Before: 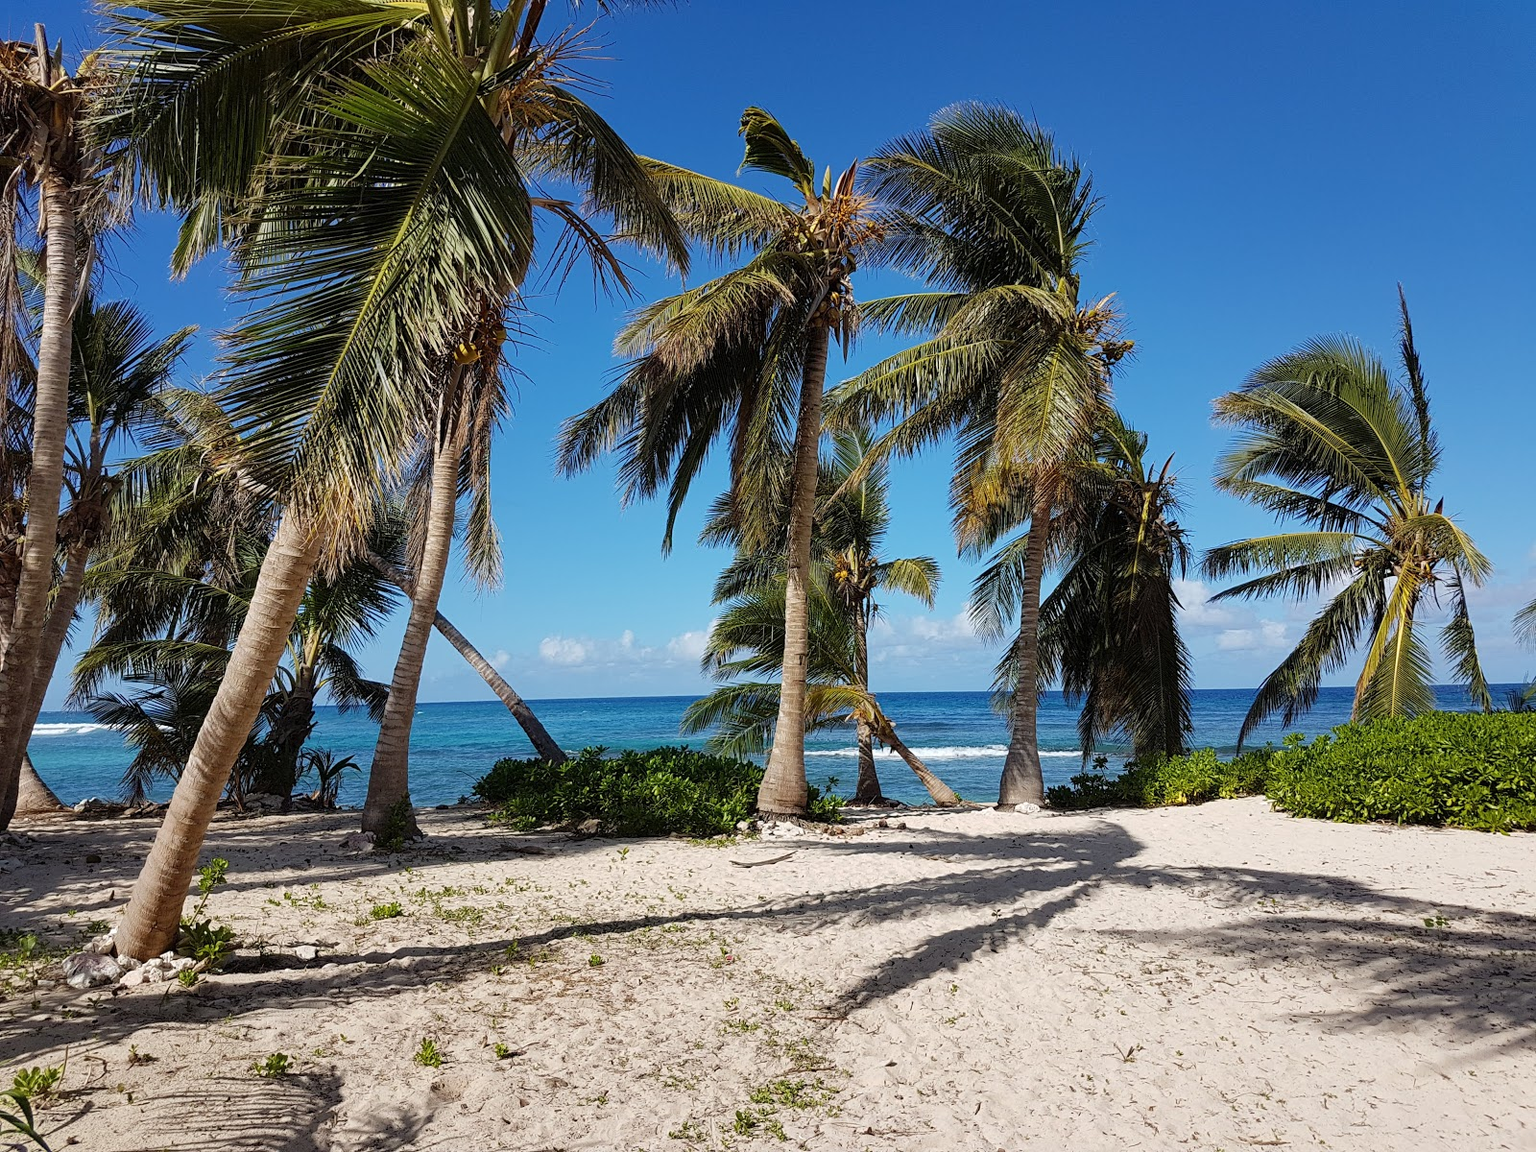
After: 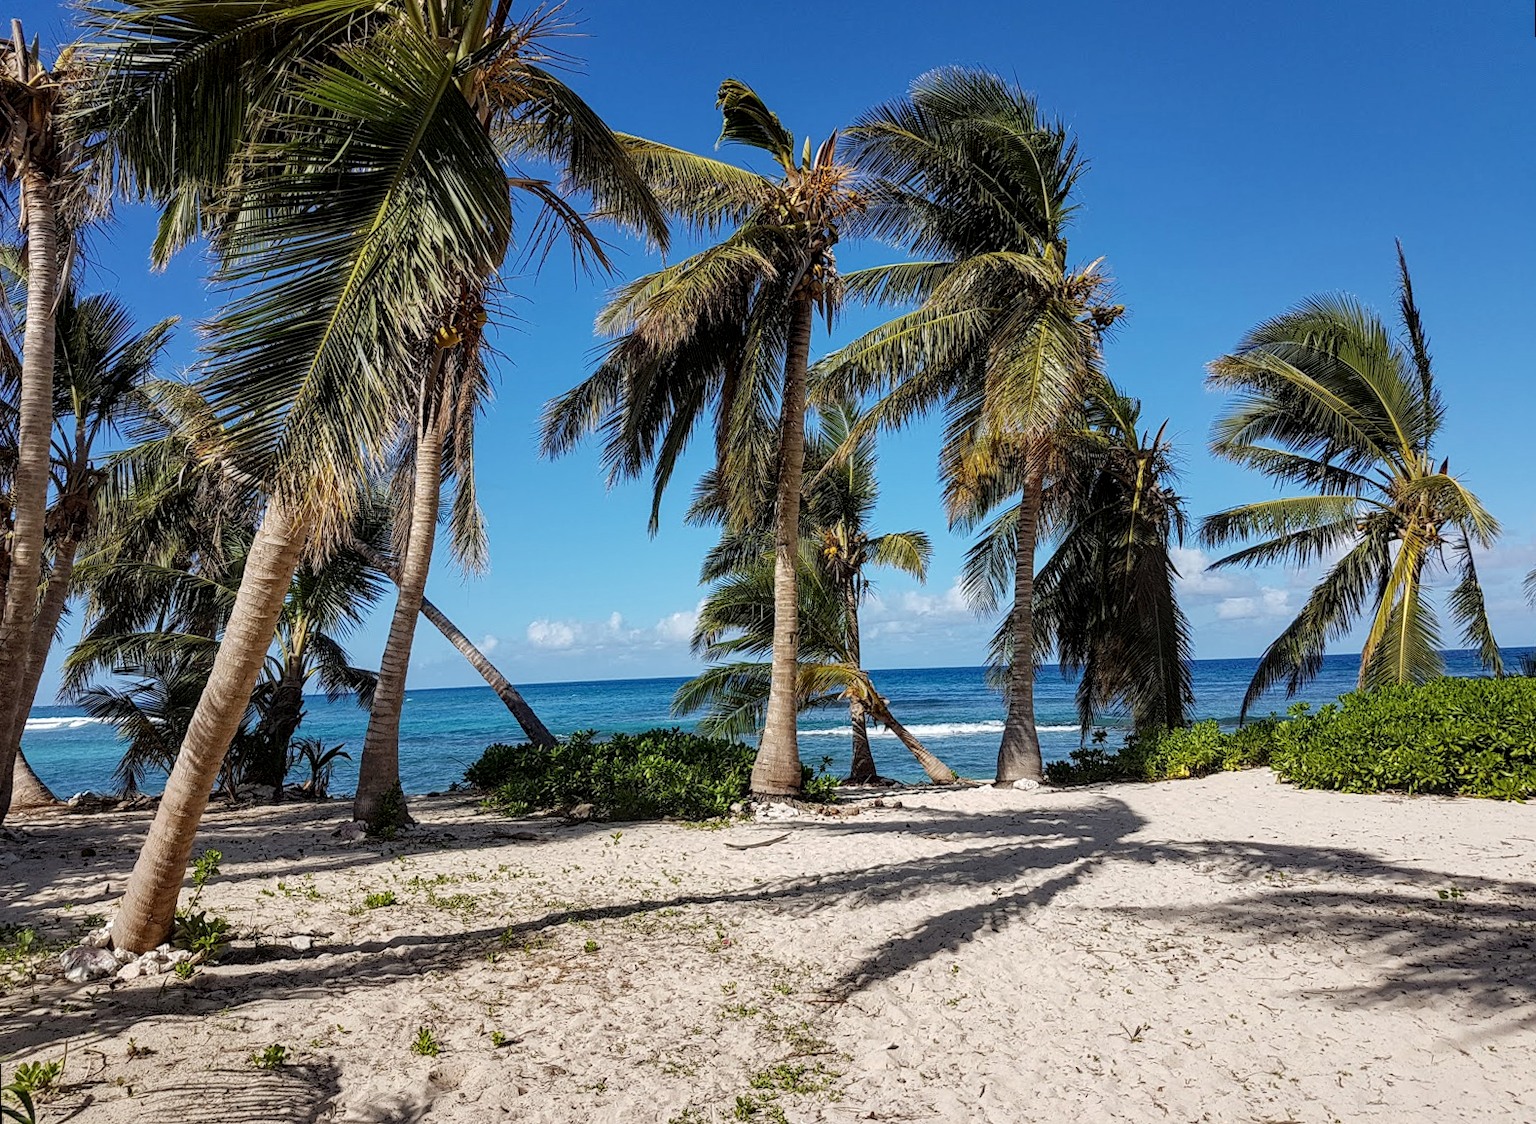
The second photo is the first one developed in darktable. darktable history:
exposure: exposure -0.01 EV, compensate highlight preservation false
local contrast: detail 130%
white balance: red 1, blue 1
rotate and perspective: rotation -1.32°, lens shift (horizontal) -0.031, crop left 0.015, crop right 0.985, crop top 0.047, crop bottom 0.982
